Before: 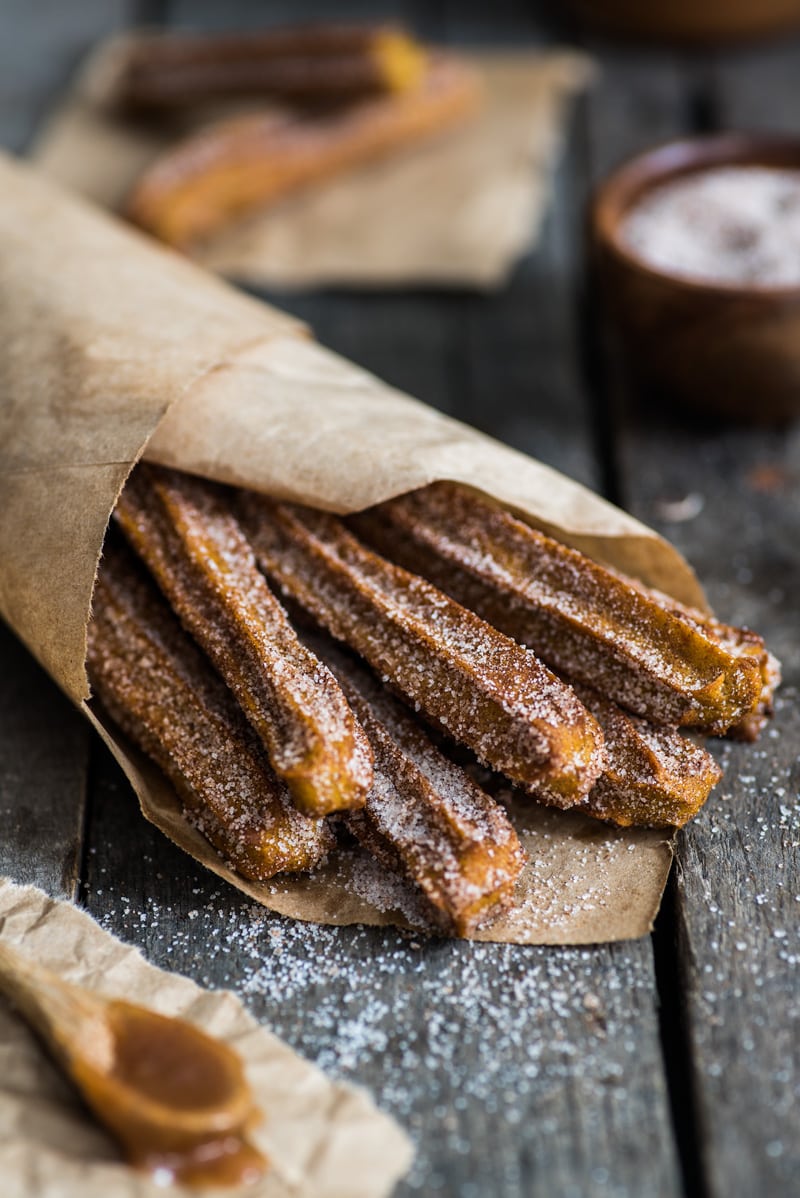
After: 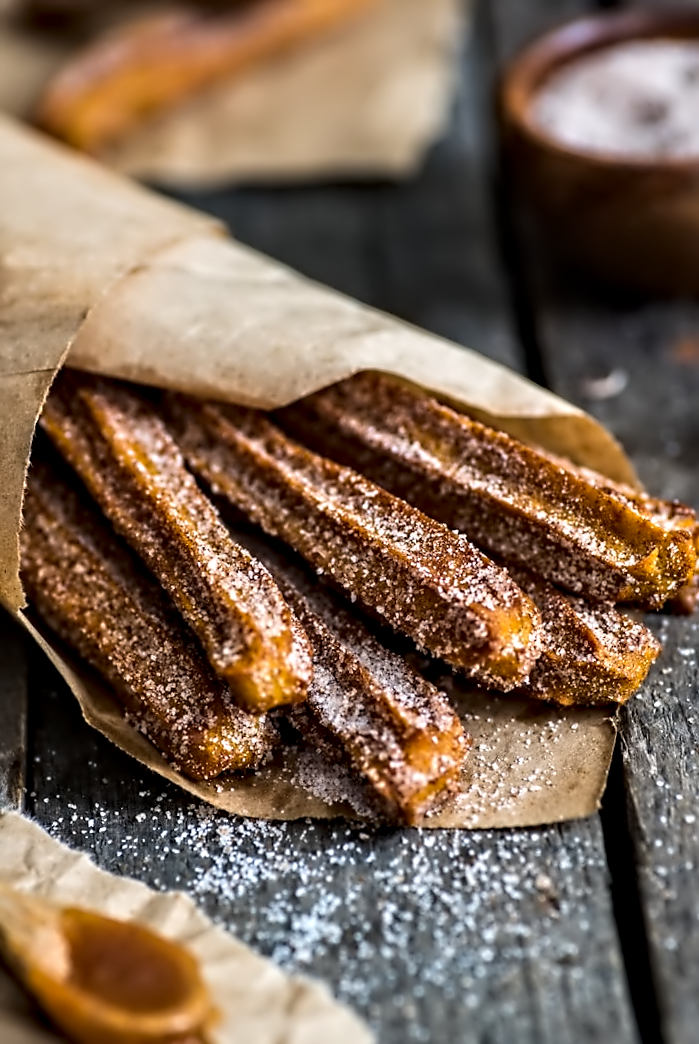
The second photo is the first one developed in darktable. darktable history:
contrast equalizer: octaves 7, y [[0.5, 0.542, 0.583, 0.625, 0.667, 0.708], [0.5 ×6], [0.5 ×6], [0, 0.033, 0.067, 0.1, 0.133, 0.167], [0, 0.05, 0.1, 0.15, 0.2, 0.25]]
color correction: highlights b* 0.013, saturation 1.27
crop and rotate: angle 3.16°, left 5.52%, top 5.718%
